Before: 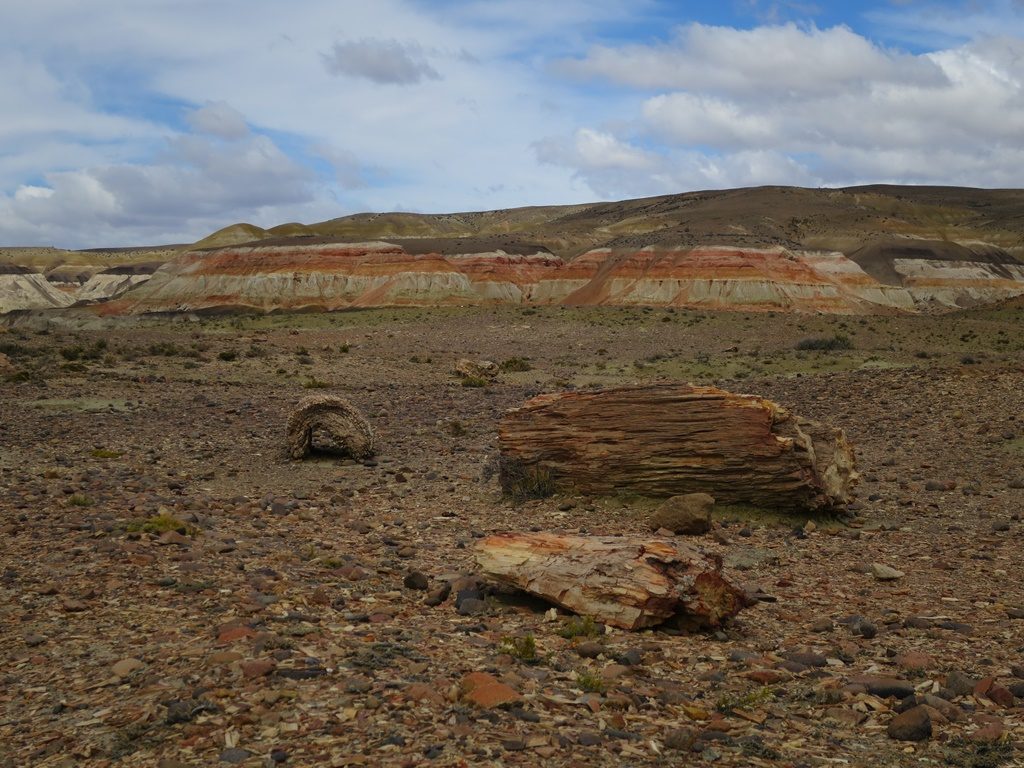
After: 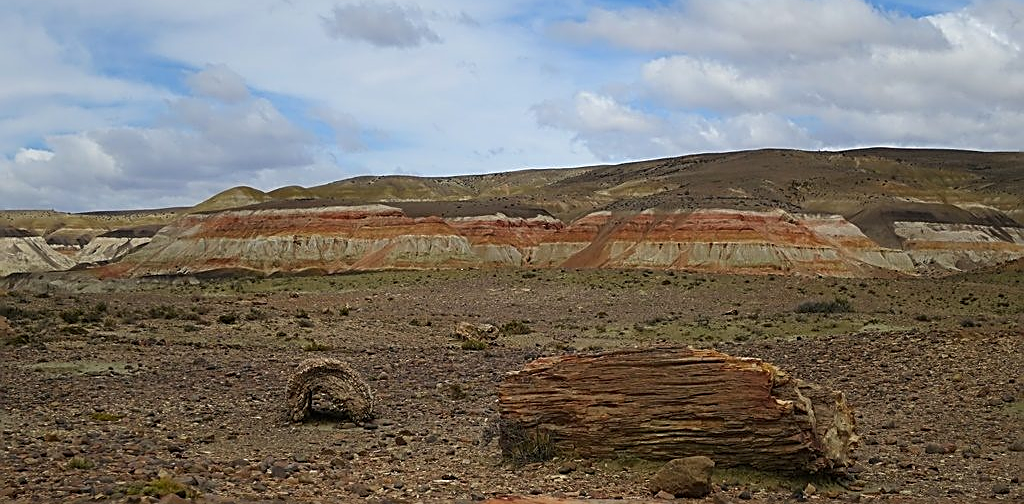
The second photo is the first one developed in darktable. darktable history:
tone equalizer: edges refinement/feathering 500, mask exposure compensation -1.57 EV, preserve details no
exposure: exposure 0.174 EV, compensate highlight preservation false
crop and rotate: top 4.866%, bottom 29.491%
sharpen: amount 1.005
